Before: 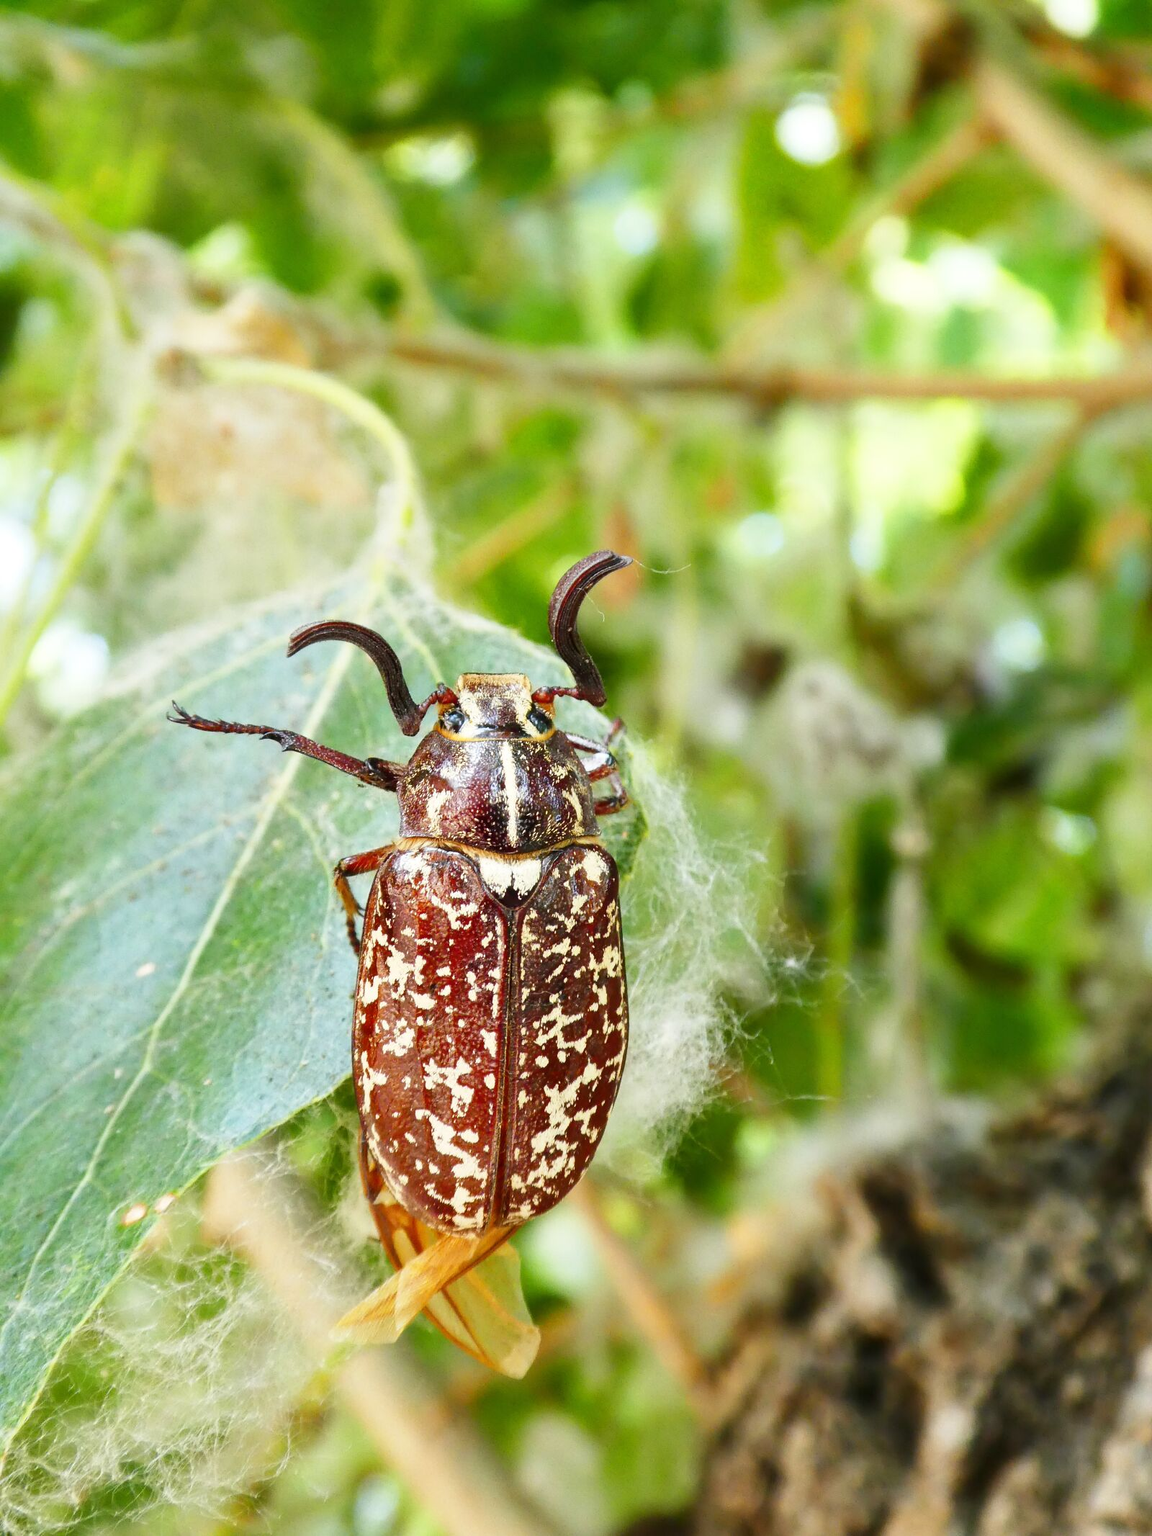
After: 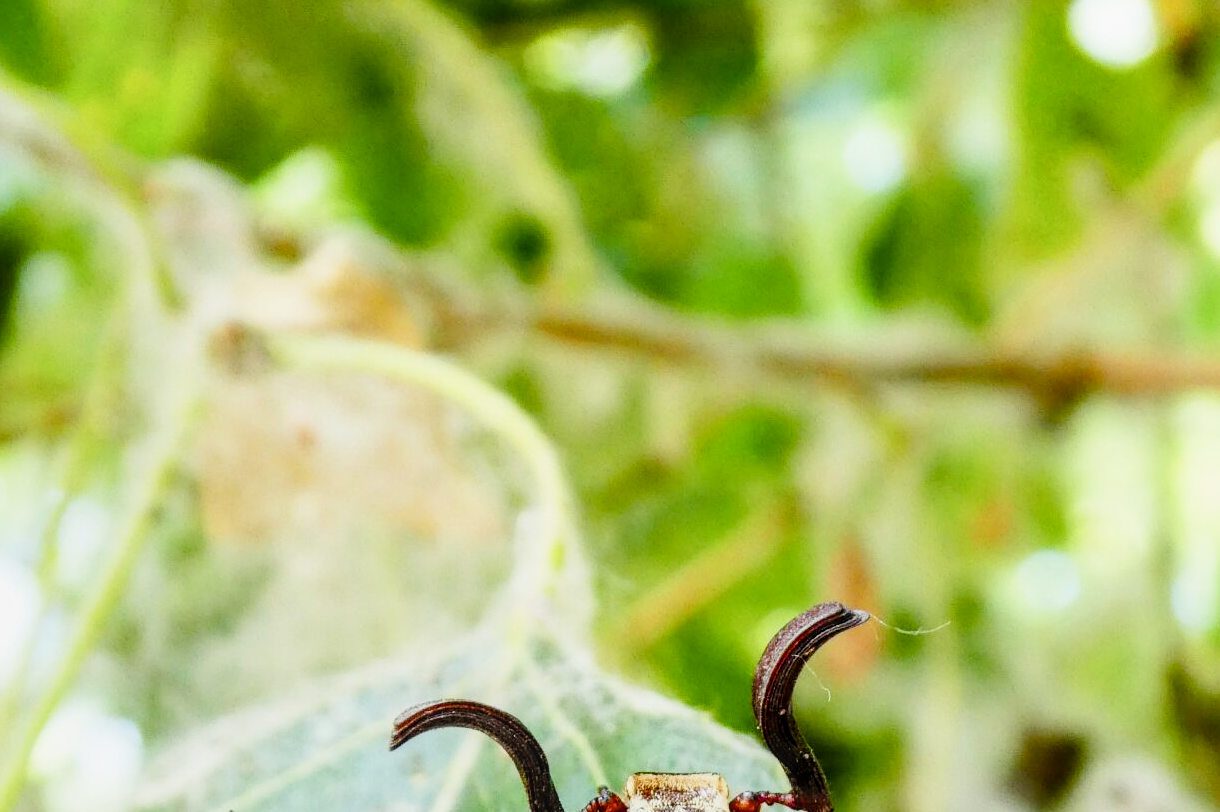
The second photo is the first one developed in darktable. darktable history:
local contrast: on, module defaults
color balance rgb: perceptual saturation grading › global saturation 20%, perceptual saturation grading › highlights -25%, perceptual saturation grading › shadows 50%
crop: left 0.579%, top 7.627%, right 23.167%, bottom 54.275%
filmic rgb: black relative exposure -16 EV, white relative exposure 6.29 EV, hardness 5.1, contrast 1.35
